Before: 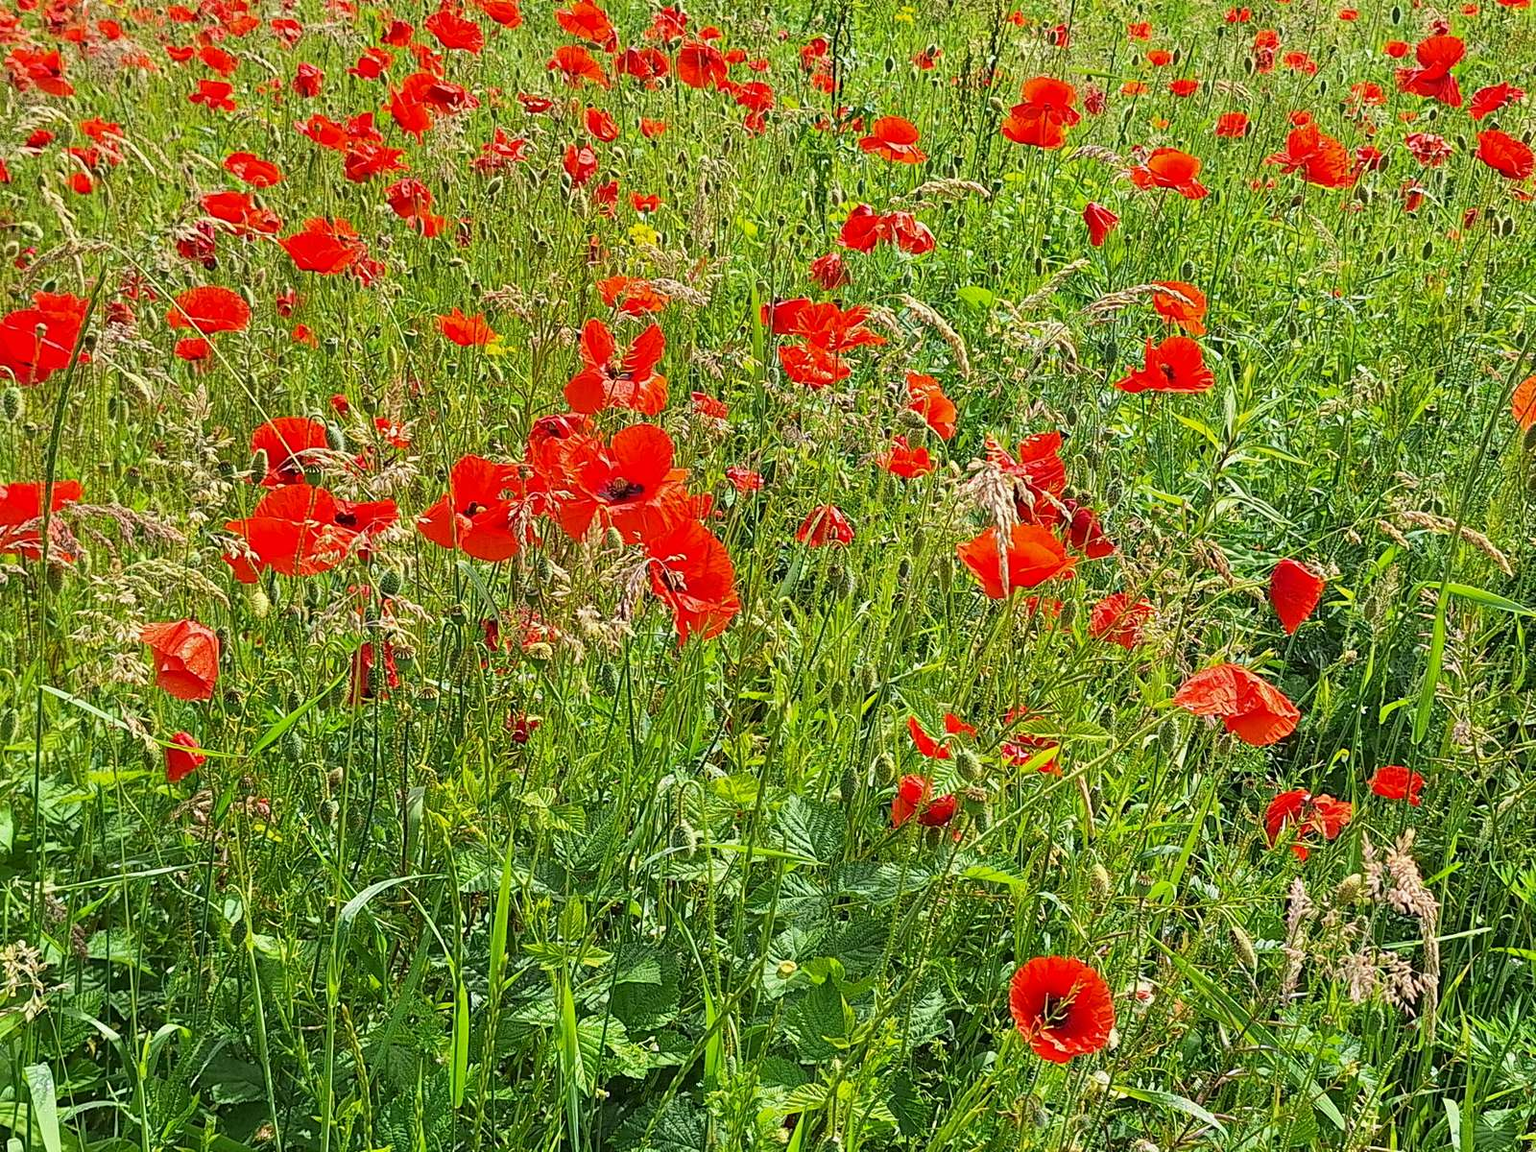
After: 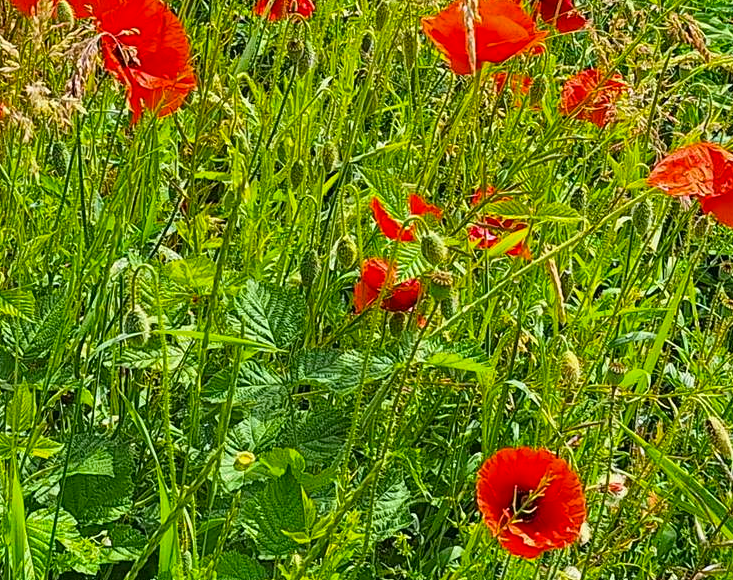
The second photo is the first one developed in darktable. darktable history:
color balance rgb: perceptual saturation grading › global saturation 20%, global vibrance 20%
crop: left 35.976%, top 45.819%, right 18.162%, bottom 5.807%
